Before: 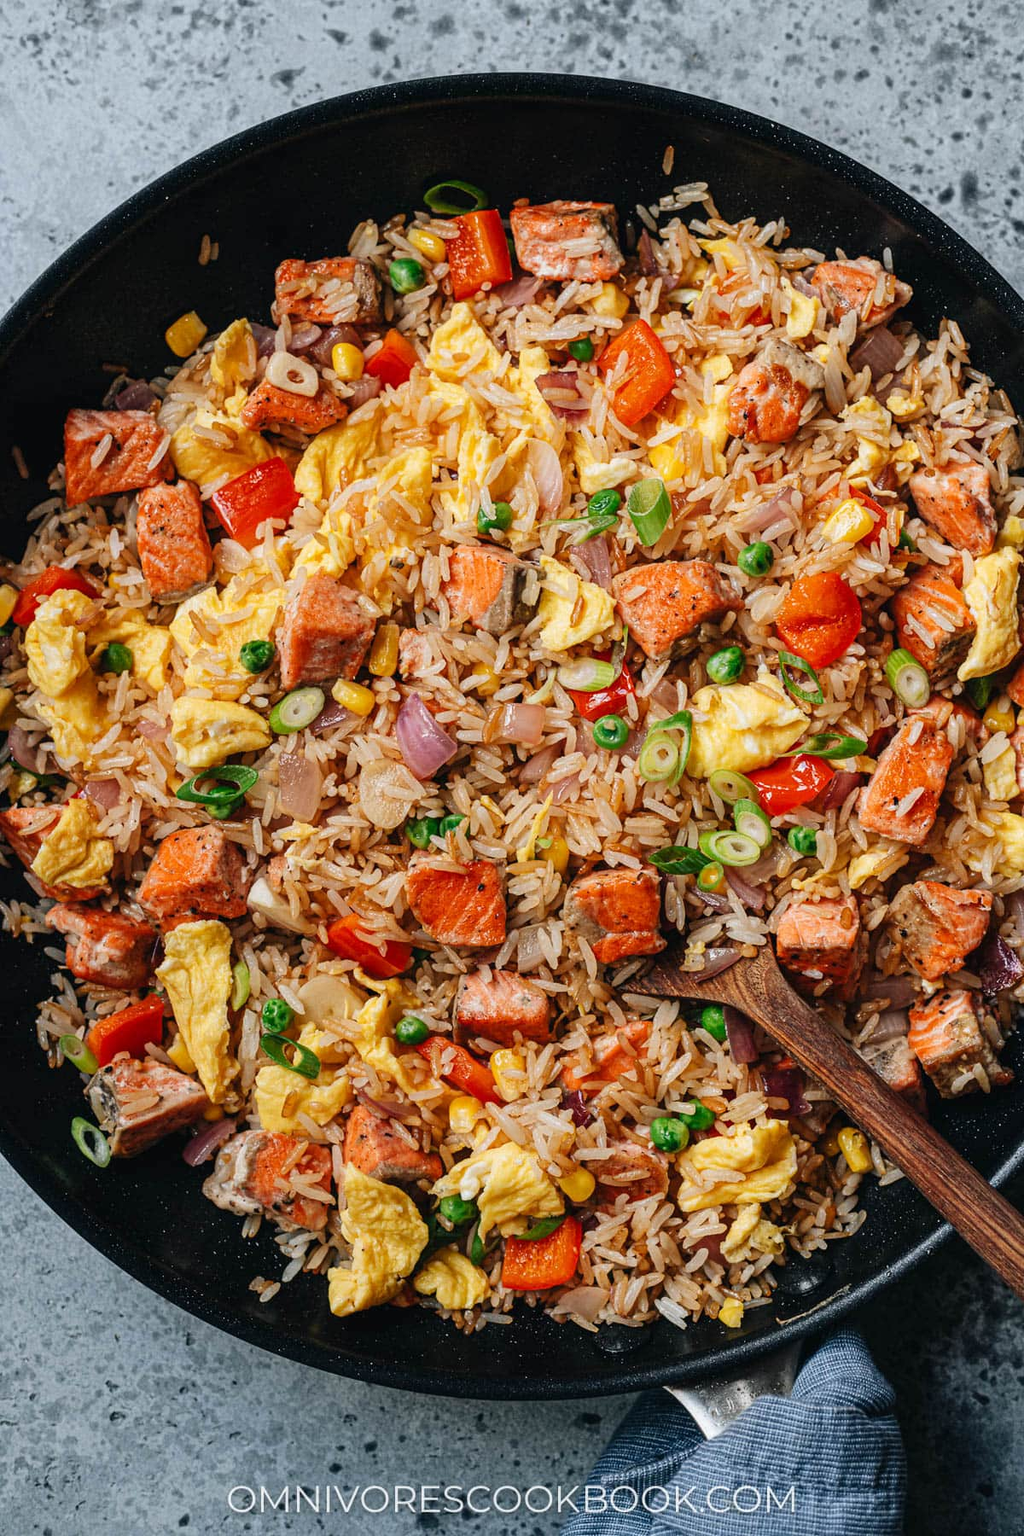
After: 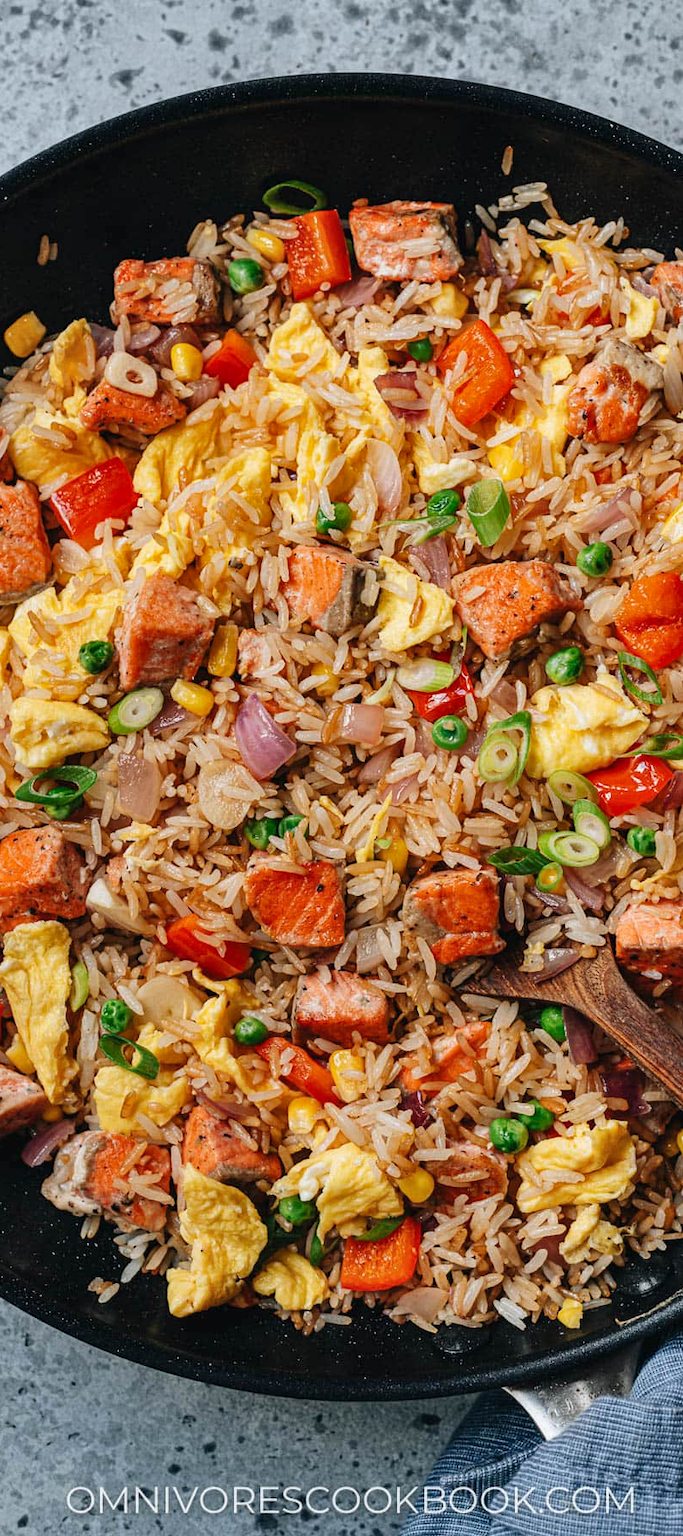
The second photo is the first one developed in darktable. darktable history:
crop and rotate: left 15.754%, right 17.579%
shadows and highlights: soften with gaussian
